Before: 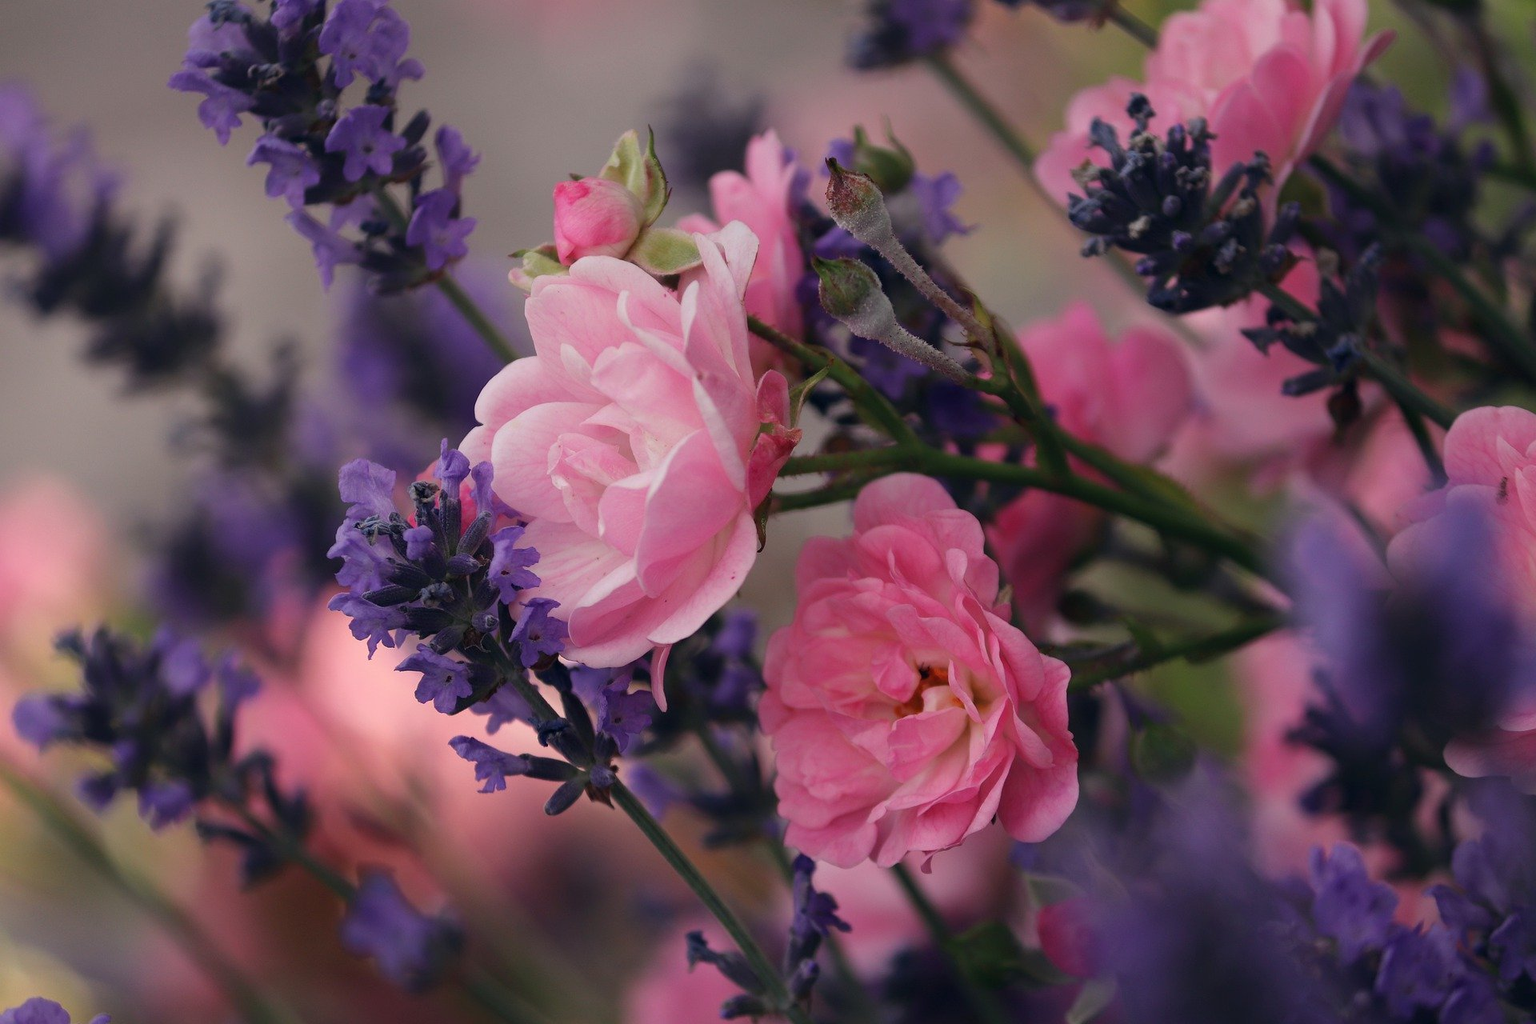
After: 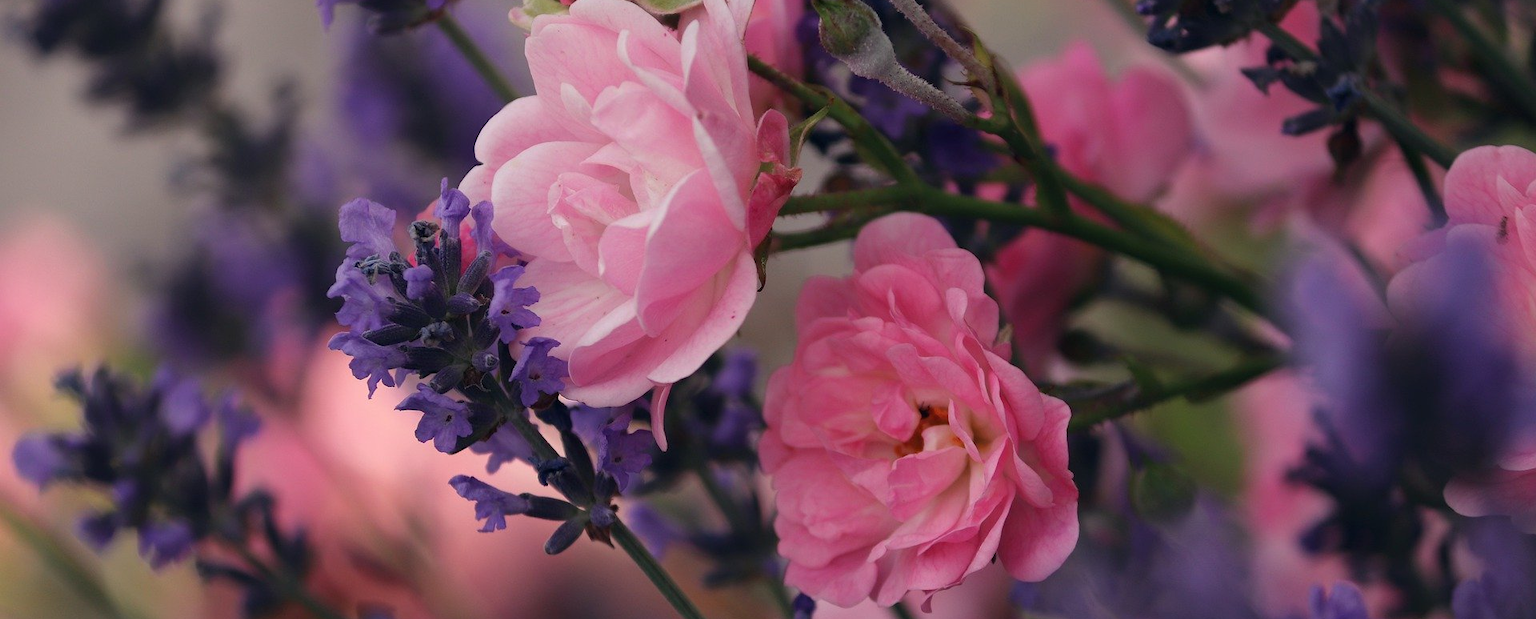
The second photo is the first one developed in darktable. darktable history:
crop and rotate: top 25.48%, bottom 13.99%
